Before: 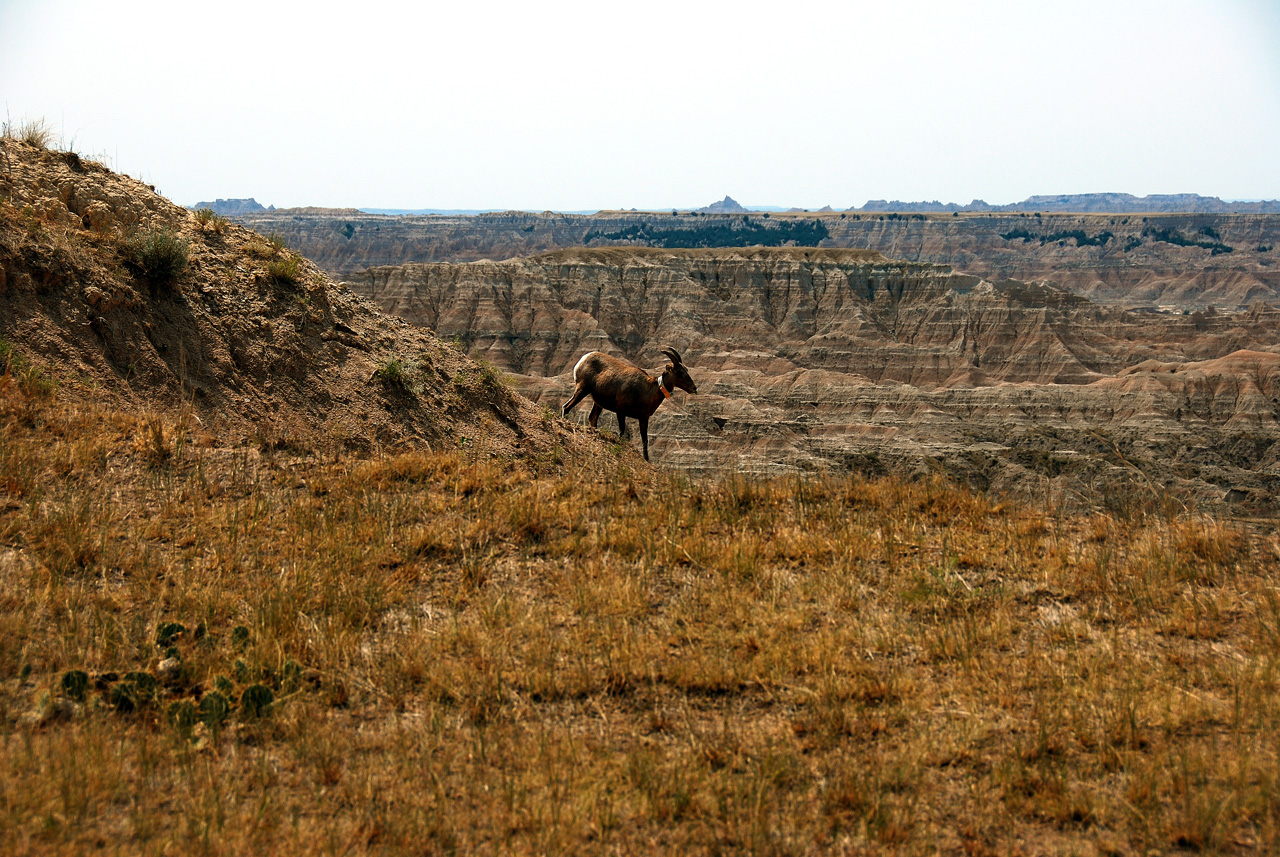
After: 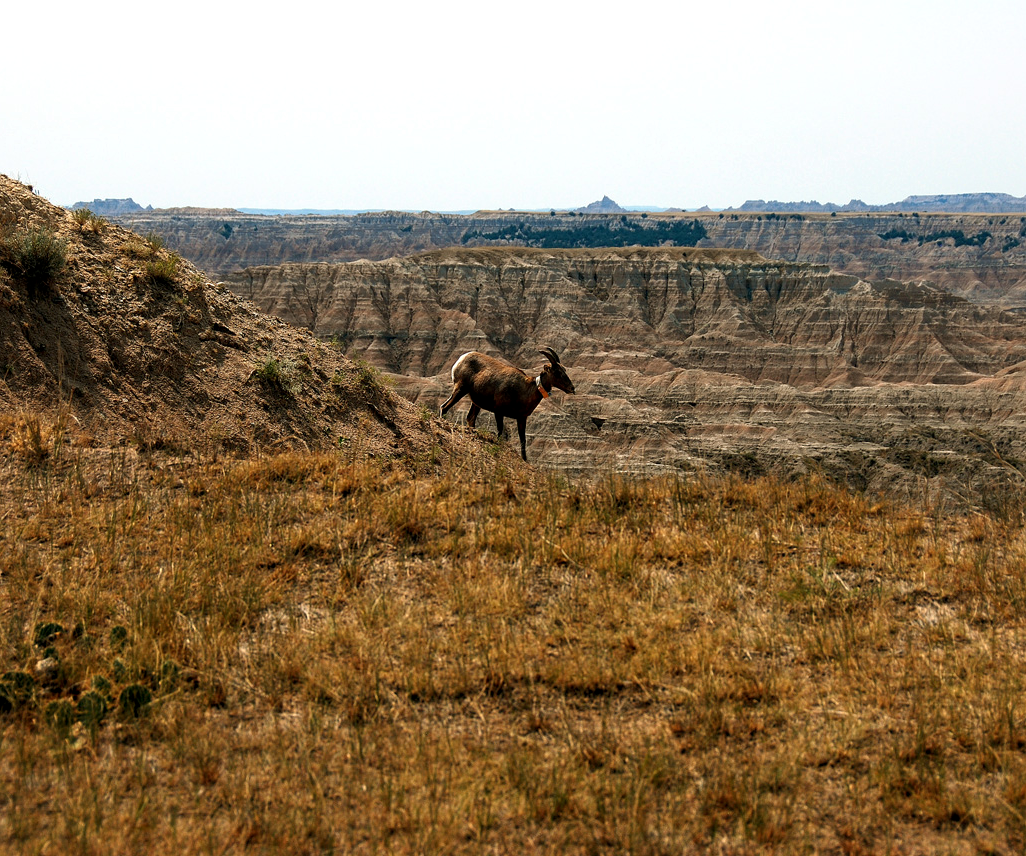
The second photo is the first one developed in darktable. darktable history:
local contrast: highlights 100%, shadows 100%, detail 120%, midtone range 0.2
crop and rotate: left 9.597%, right 10.195%
